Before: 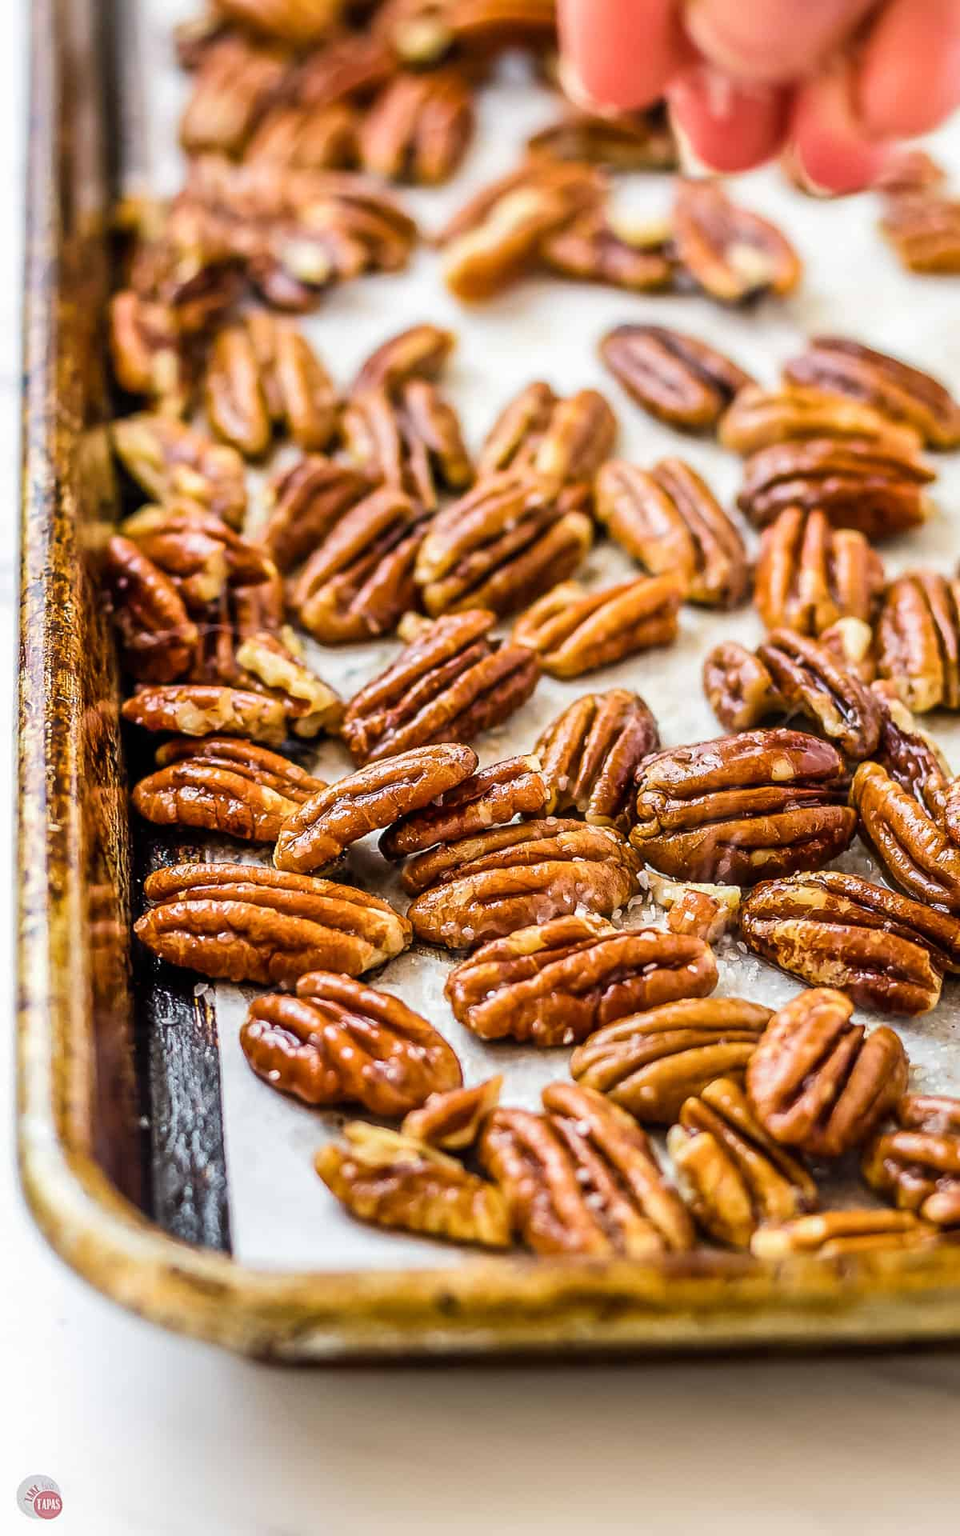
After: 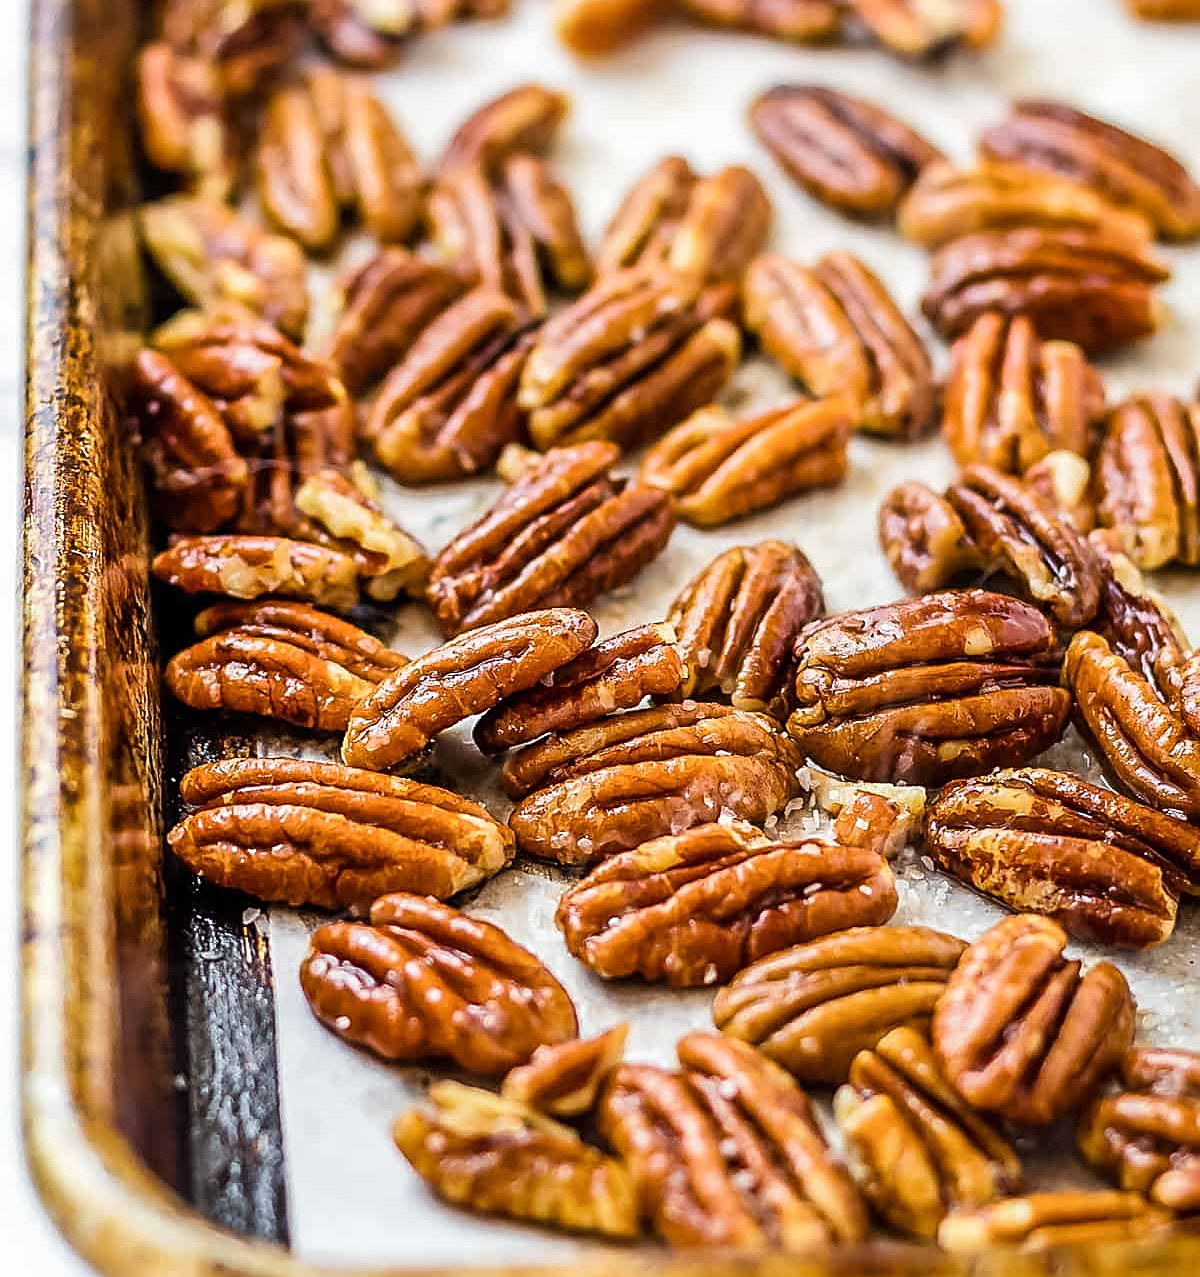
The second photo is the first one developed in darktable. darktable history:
crop: top 16.727%, bottom 16.727%
sharpen: on, module defaults
